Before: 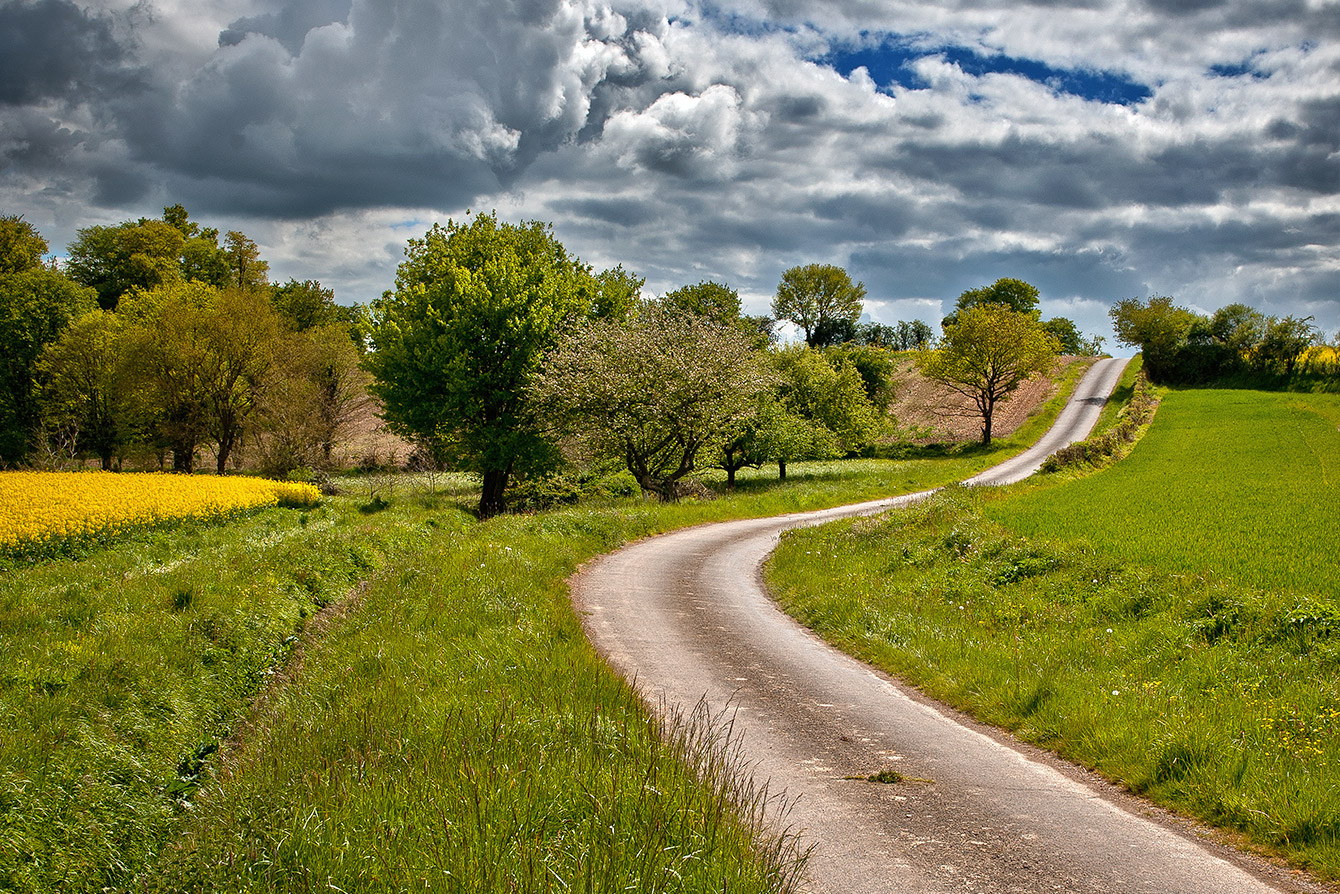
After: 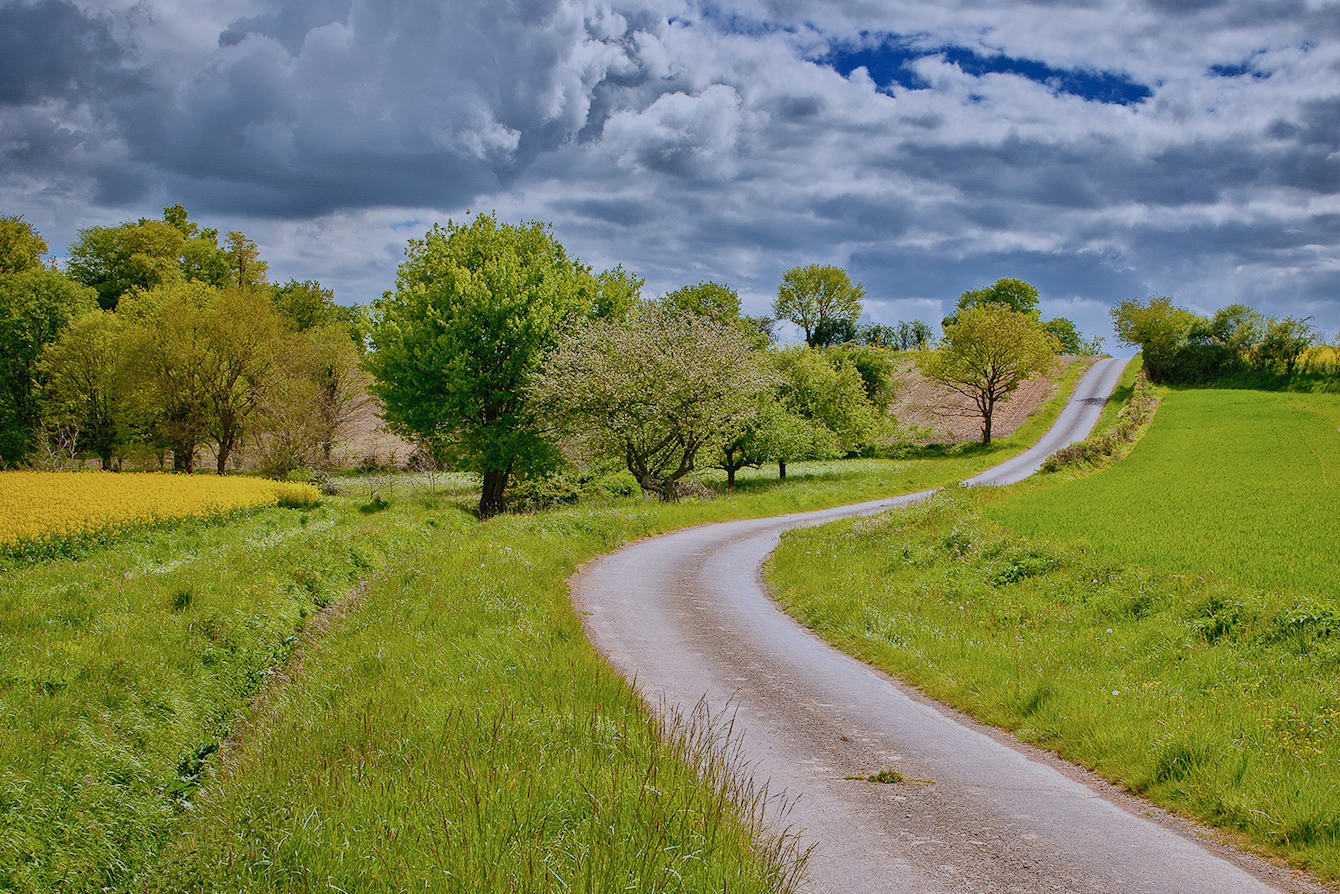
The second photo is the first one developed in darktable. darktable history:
contrast brightness saturation: contrast 0.24, brightness 0.09
filmic rgb: black relative exposure -16 EV, white relative exposure 8 EV, threshold 3 EV, hardness 4.17, latitude 50%, contrast 0.5, color science v5 (2021), contrast in shadows safe, contrast in highlights safe, enable highlight reconstruction true
white balance: red 0.948, green 1.02, blue 1.176
